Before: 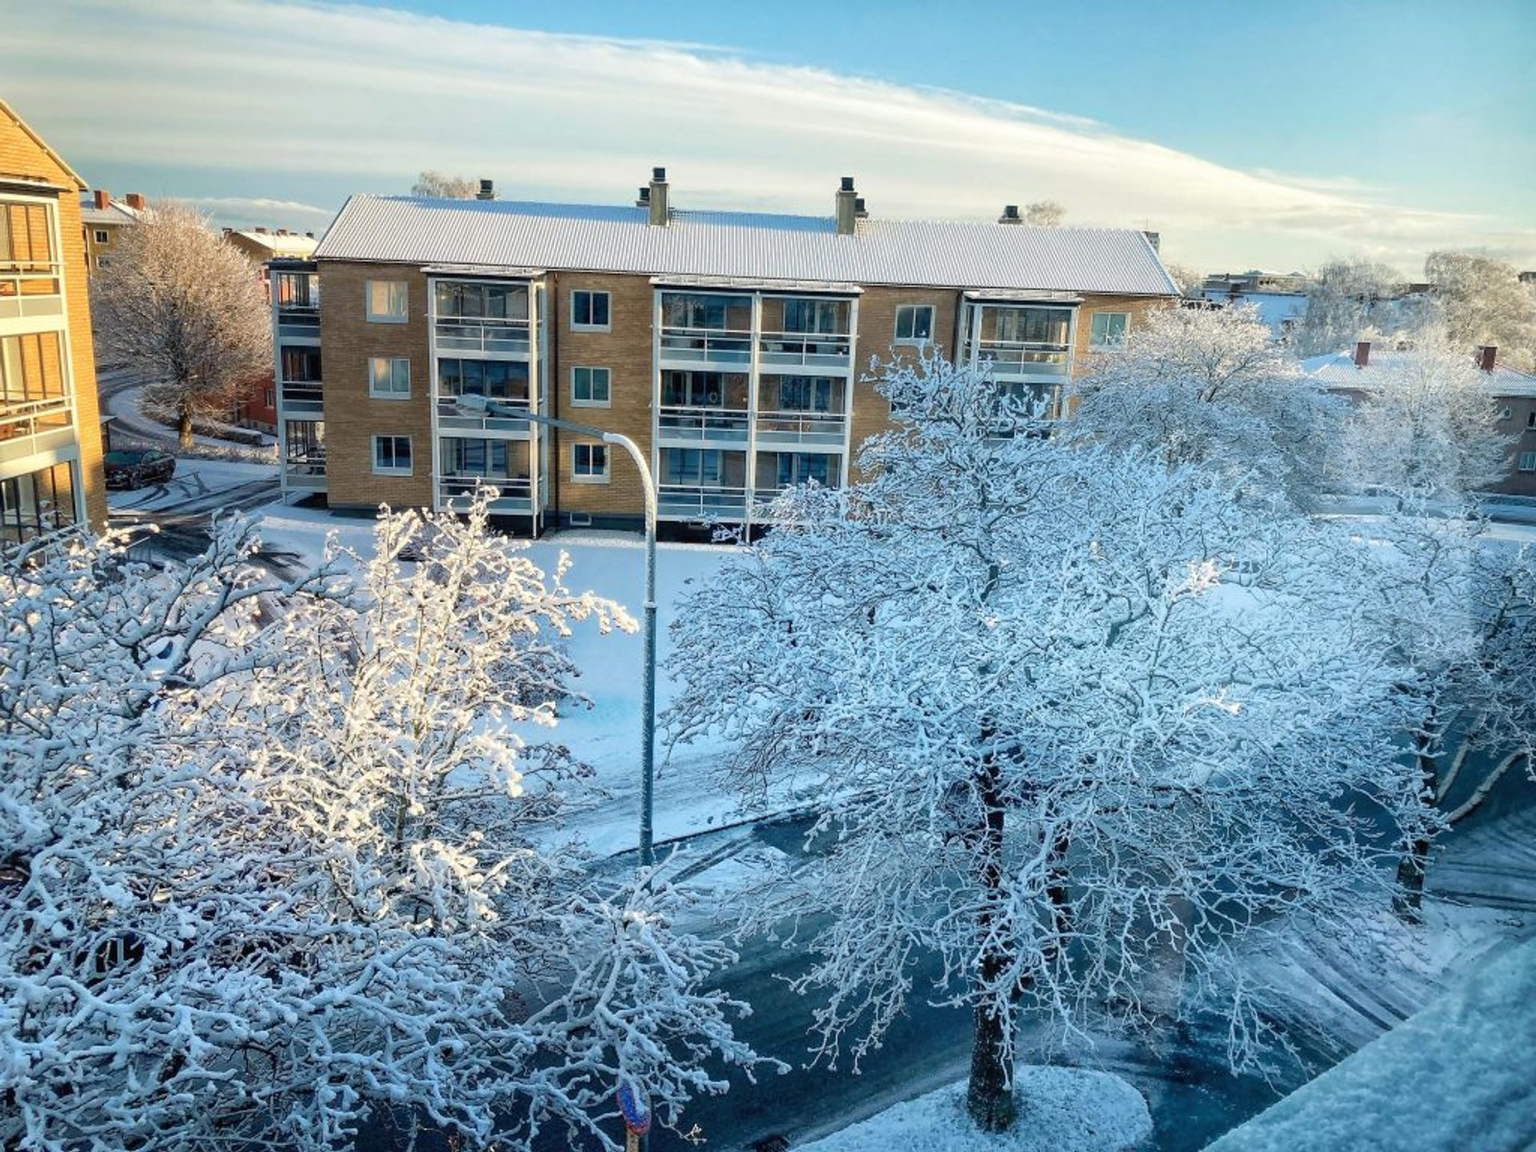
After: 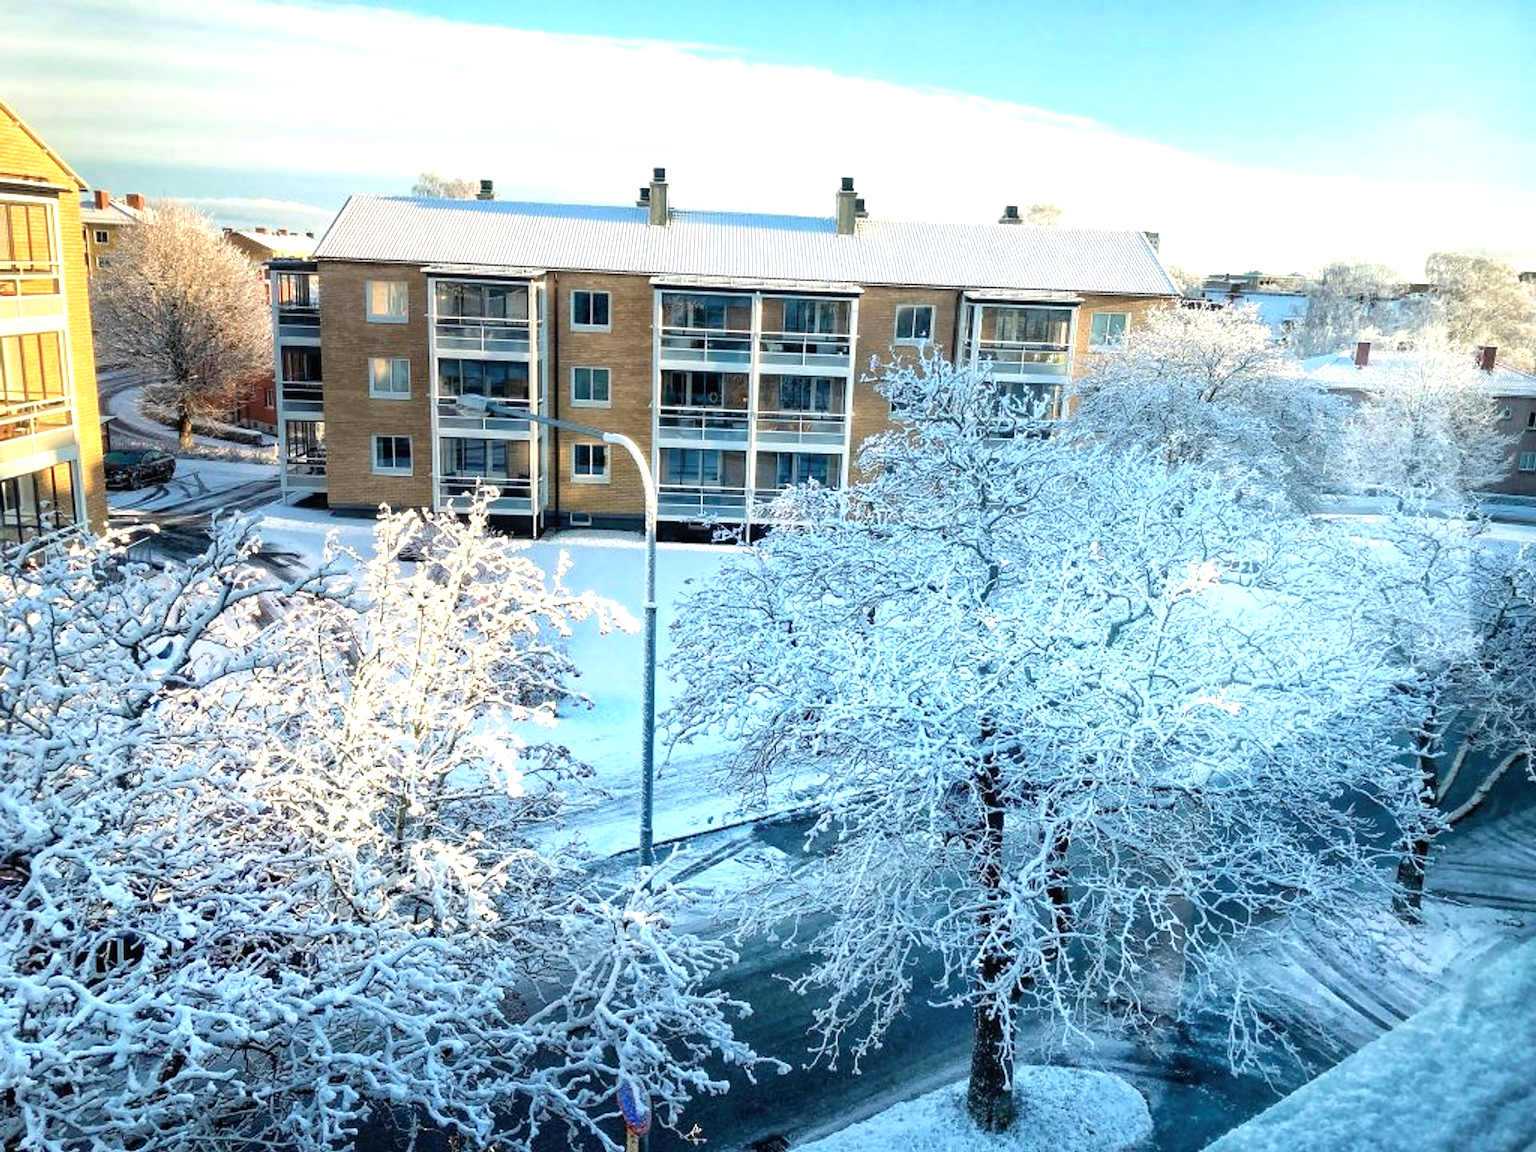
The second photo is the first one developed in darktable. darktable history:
tone equalizer: -8 EV -0.721 EV, -7 EV -0.697 EV, -6 EV -0.606 EV, -5 EV -0.395 EV, -3 EV 0.377 EV, -2 EV 0.6 EV, -1 EV 0.688 EV, +0 EV 0.737 EV
